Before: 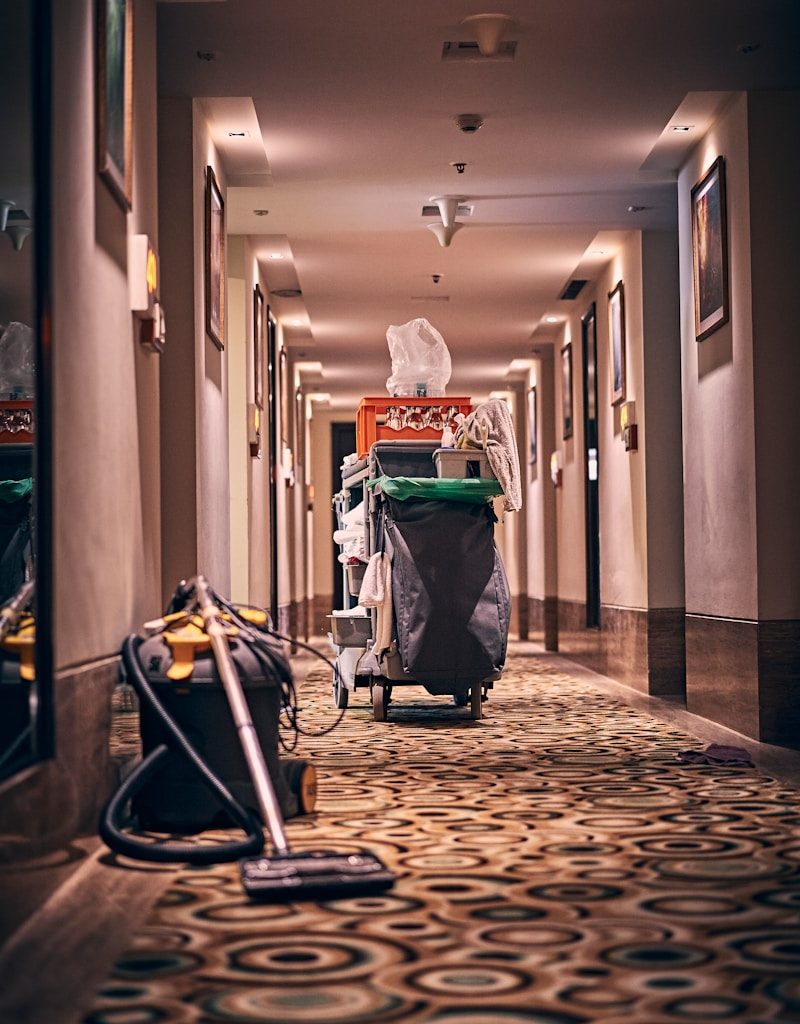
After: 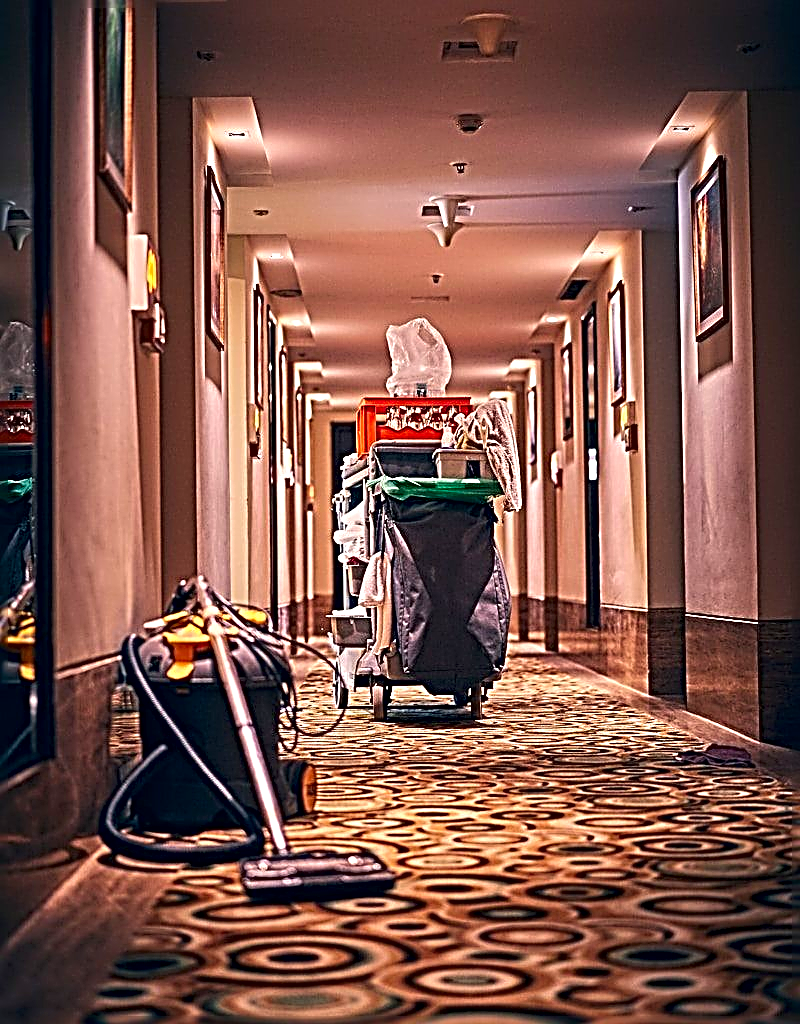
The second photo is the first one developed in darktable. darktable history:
contrast brightness saturation: saturation 0.5
local contrast: highlights 100%, shadows 100%, detail 120%, midtone range 0.2
sharpen: radius 3.158, amount 1.731
